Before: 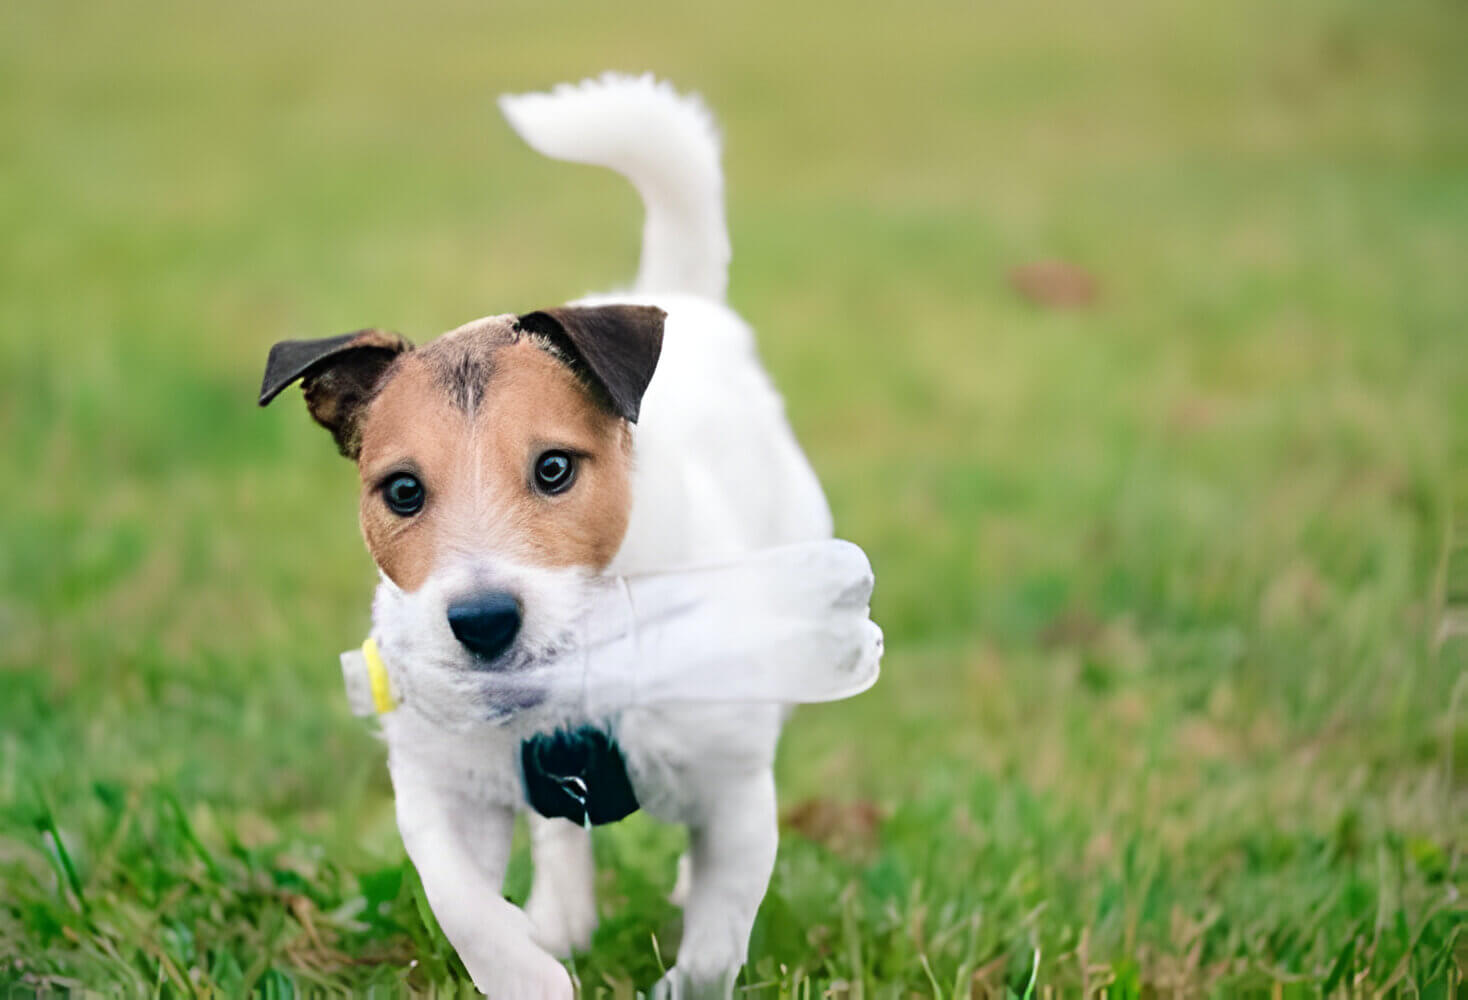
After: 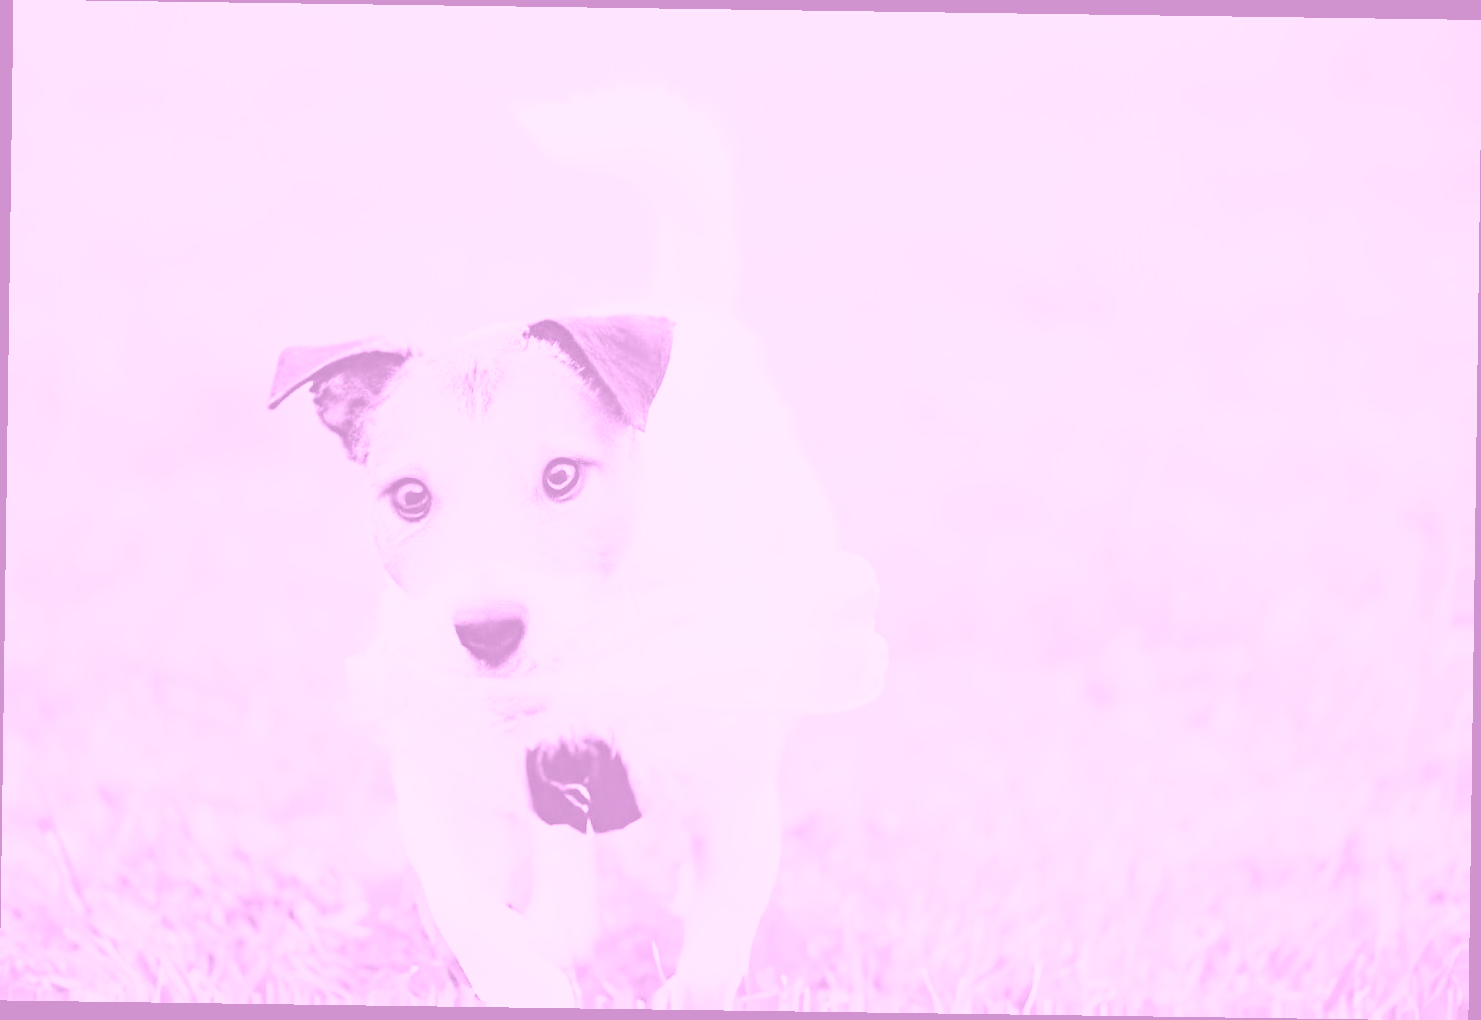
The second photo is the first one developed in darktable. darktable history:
rotate and perspective: rotation 0.8°, automatic cropping off
color balance: contrast -15%
colorize: hue 331.2°, saturation 75%, source mix 30.28%, lightness 70.52%, version 1
exposure: exposure 0.95 EV, compensate highlight preservation false
color balance rgb: linear chroma grading › shadows 10%, linear chroma grading › highlights 10%, linear chroma grading › global chroma 15%, linear chroma grading › mid-tones 15%, perceptual saturation grading › global saturation 40%, perceptual saturation grading › highlights -25%, perceptual saturation grading › mid-tones 35%, perceptual saturation grading › shadows 35%, perceptual brilliance grading › global brilliance 11.29%, global vibrance 11.29%
base curve: curves: ch0 [(0, 0) (0.028, 0.03) (0.121, 0.232) (0.46, 0.748) (0.859, 0.968) (1, 1)], preserve colors none
